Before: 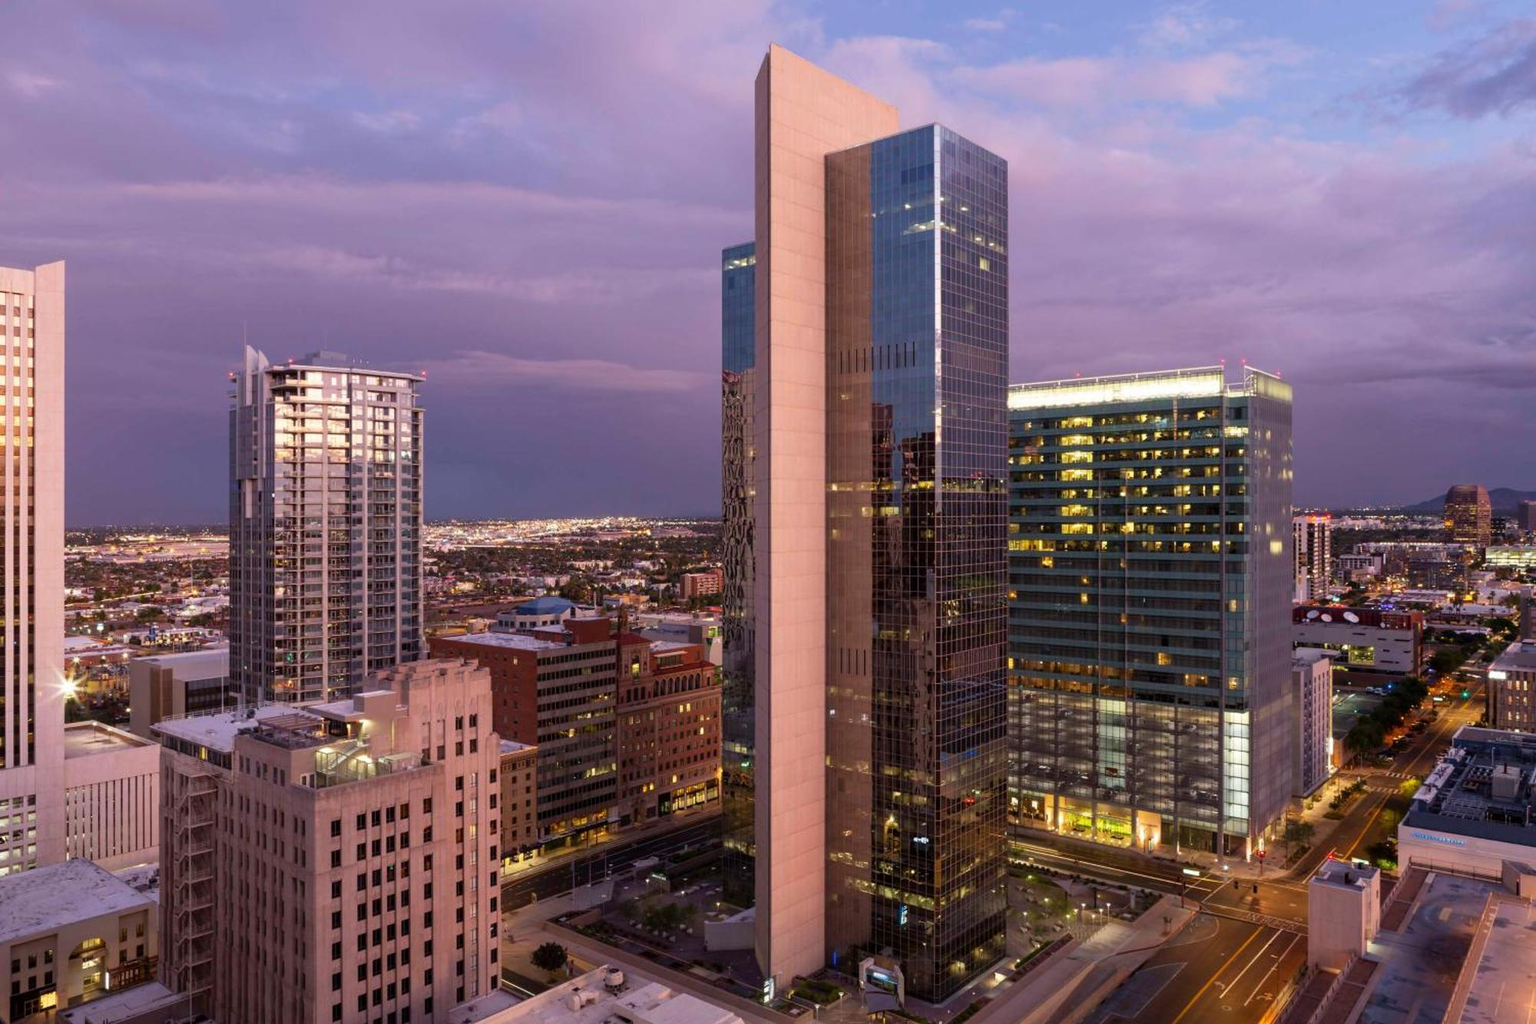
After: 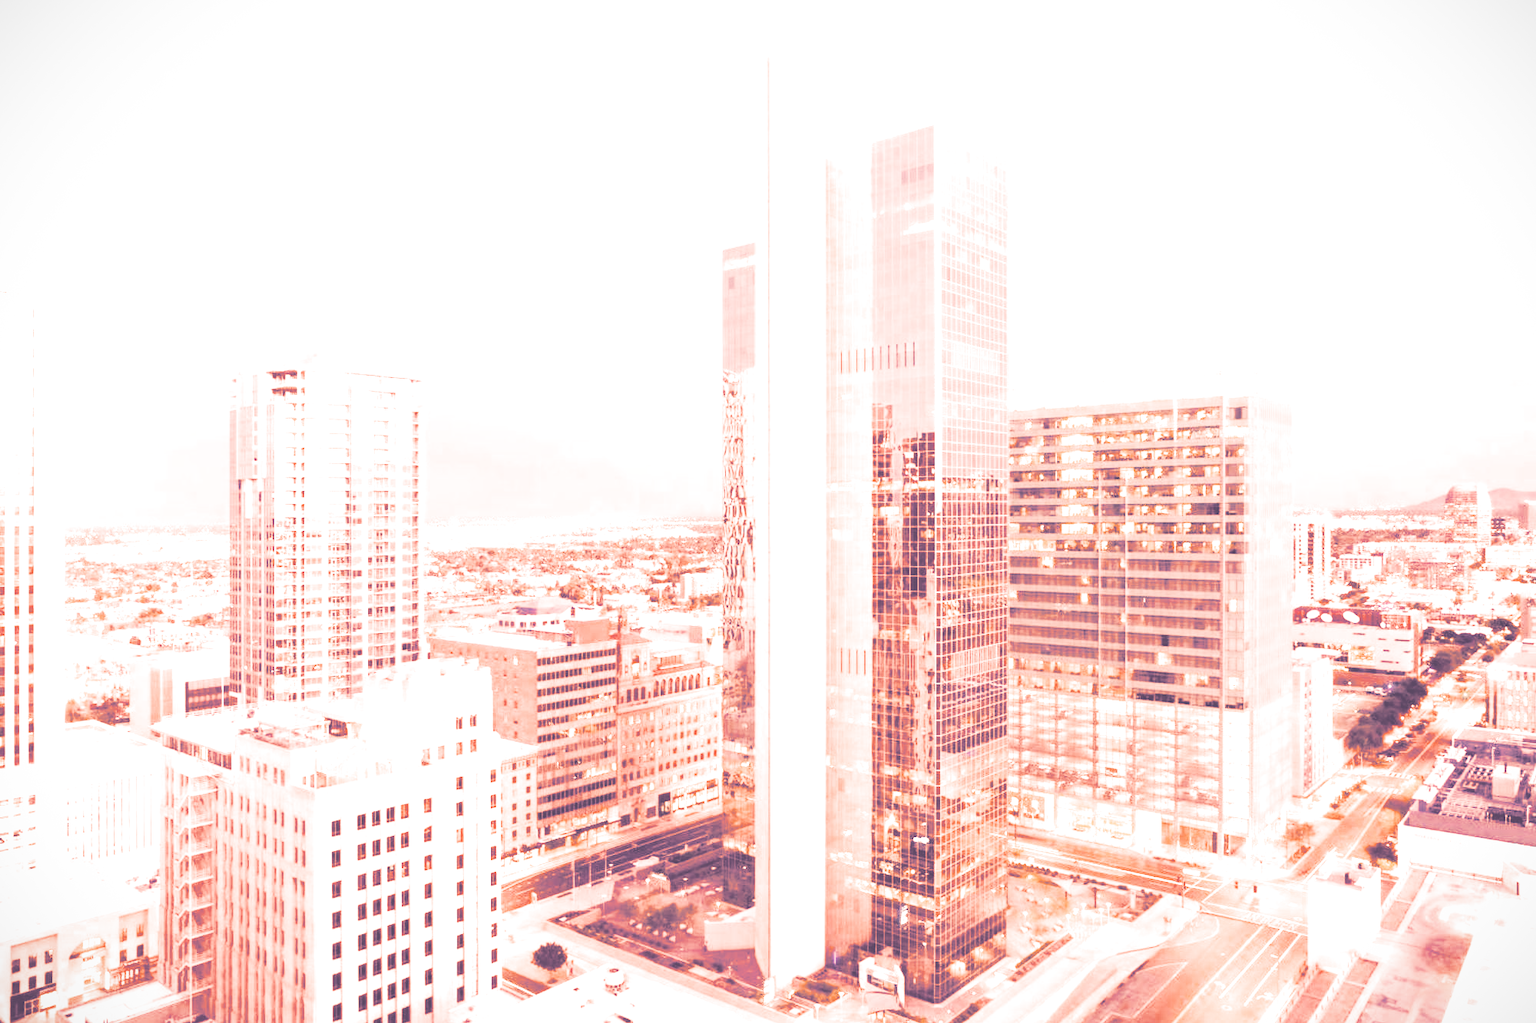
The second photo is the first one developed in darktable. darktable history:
vibrance: vibrance 60%
contrast equalizer: y [[0.5 ×4, 0.467, 0.376], [0.5 ×6], [0.5 ×6], [0 ×6], [0 ×6]]
global tonemap: drago (0.7, 100)
white balance: red 1.982, blue 1.299
vignetting: fall-off start 100%, fall-off radius 71%, brightness -0.434, saturation -0.2, width/height ratio 1.178, dithering 8-bit output, unbound false
local contrast: mode bilateral grid, contrast 100, coarseness 100, detail 94%, midtone range 0.2
contrast brightness saturation: contrast 0.25, saturation -0.31
tone curve: curves: ch0 [(0, 0.211) (0.15, 0.25) (1, 0.953)], color space Lab, independent channels, preserve colors none
base curve: curves: ch0 [(0, 0.02) (0.083, 0.036) (1, 1)], preserve colors none
exposure: black level correction -0.005, exposure 1 EV, compensate highlight preservation false
color correction: highlights a* 40, highlights b* 40, saturation 0.69
split-toning: shadows › hue 266.4°, shadows › saturation 0.4, highlights › hue 61.2°, highlights › saturation 0.3, compress 0%
